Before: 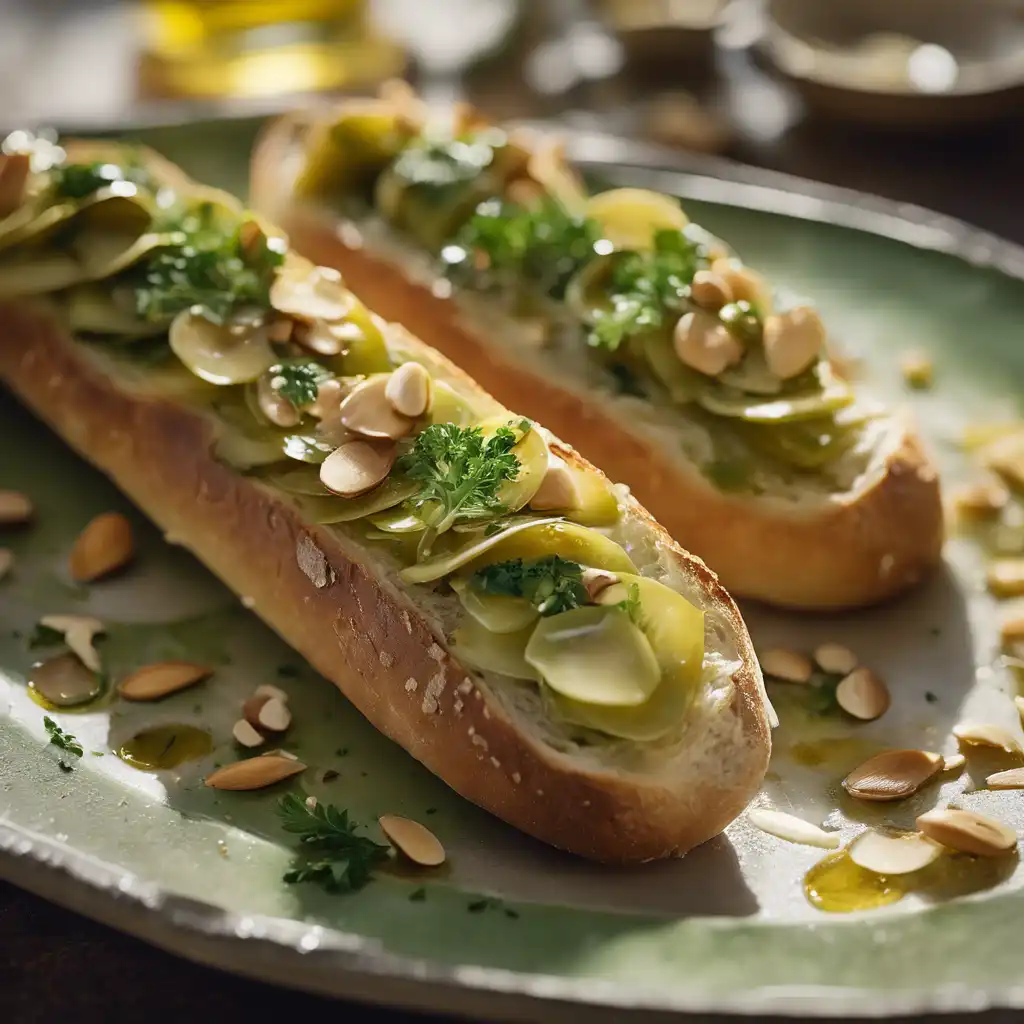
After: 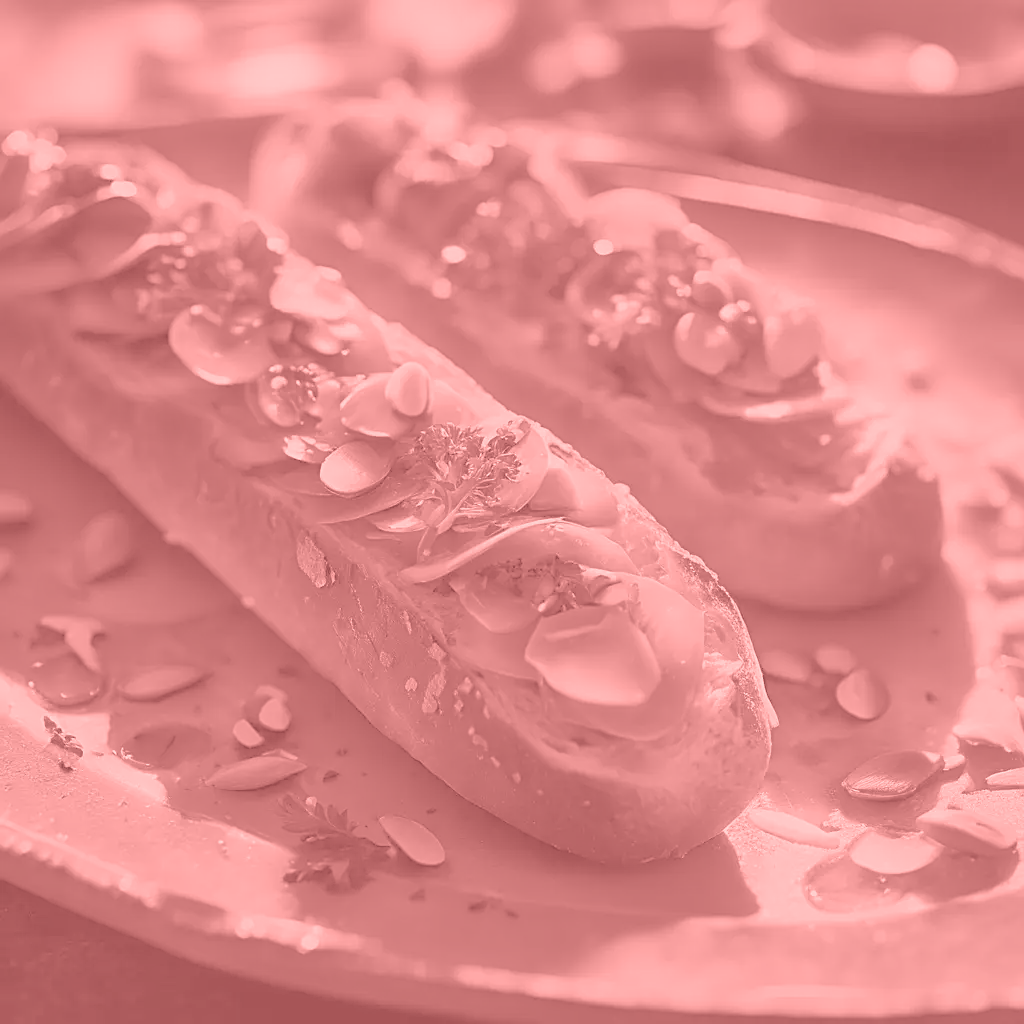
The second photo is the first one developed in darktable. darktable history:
sharpen: on, module defaults
tone curve: curves: ch0 [(0, 0.012) (0.036, 0.035) (0.274, 0.288) (0.504, 0.536) (0.844, 0.84) (1, 0.983)]; ch1 [(0, 0) (0.389, 0.403) (0.462, 0.486) (0.499, 0.498) (0.511, 0.502) (0.536, 0.547) (0.567, 0.588) (0.626, 0.645) (0.749, 0.781) (1, 1)]; ch2 [(0, 0) (0.457, 0.486) (0.5, 0.5) (0.56, 0.551) (0.615, 0.607) (0.704, 0.732) (1, 1)], color space Lab, independent channels, preserve colors none
colorize: saturation 51%, source mix 50.67%, lightness 50.67%
rgb curve: curves: ch0 [(0, 0) (0.072, 0.166) (0.217, 0.293) (0.414, 0.42) (1, 1)], compensate middle gray true, preserve colors basic power
